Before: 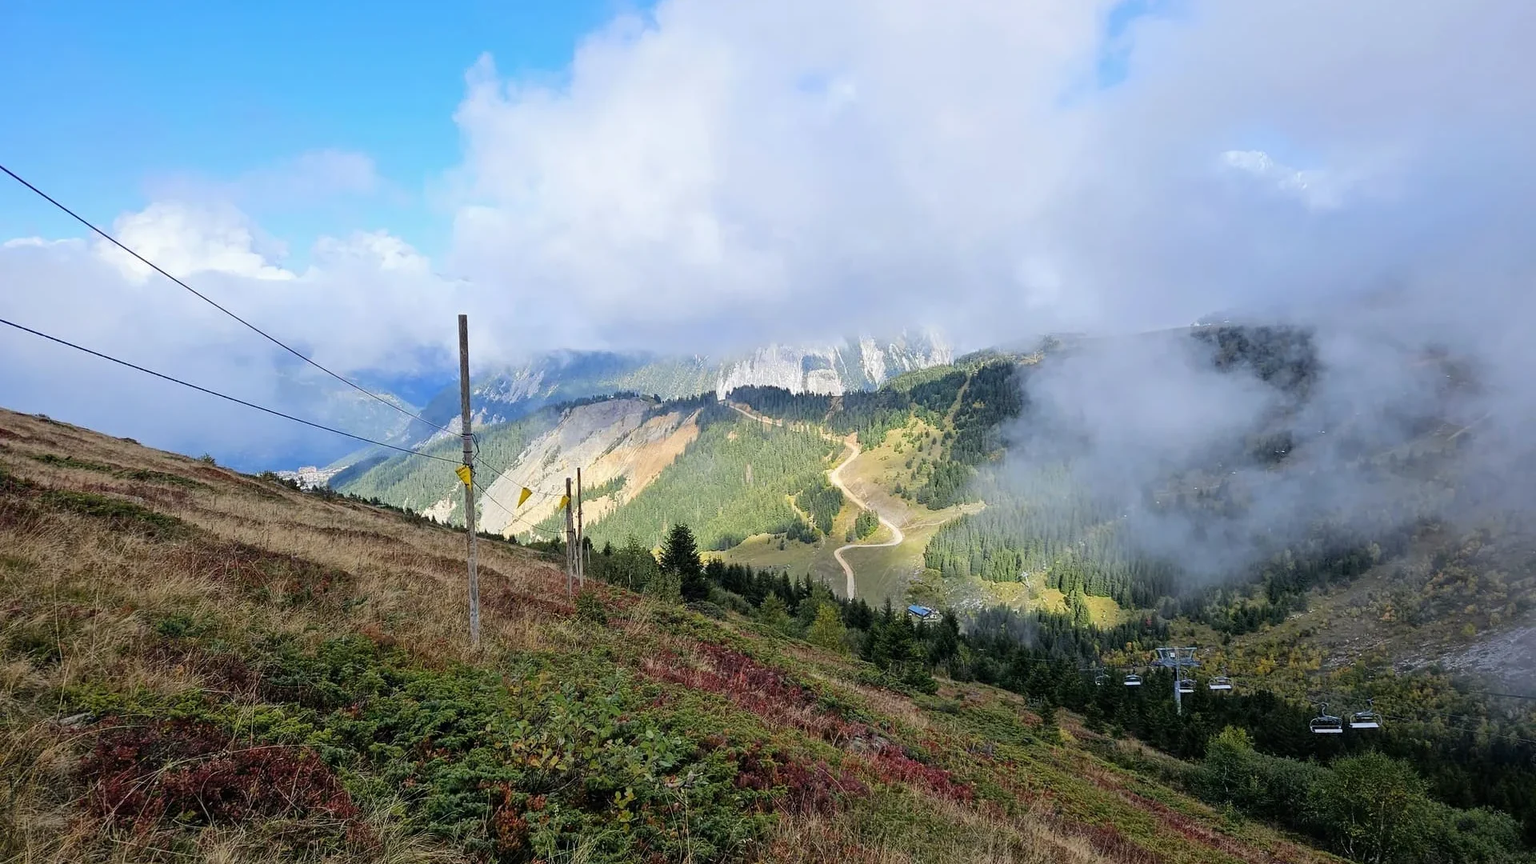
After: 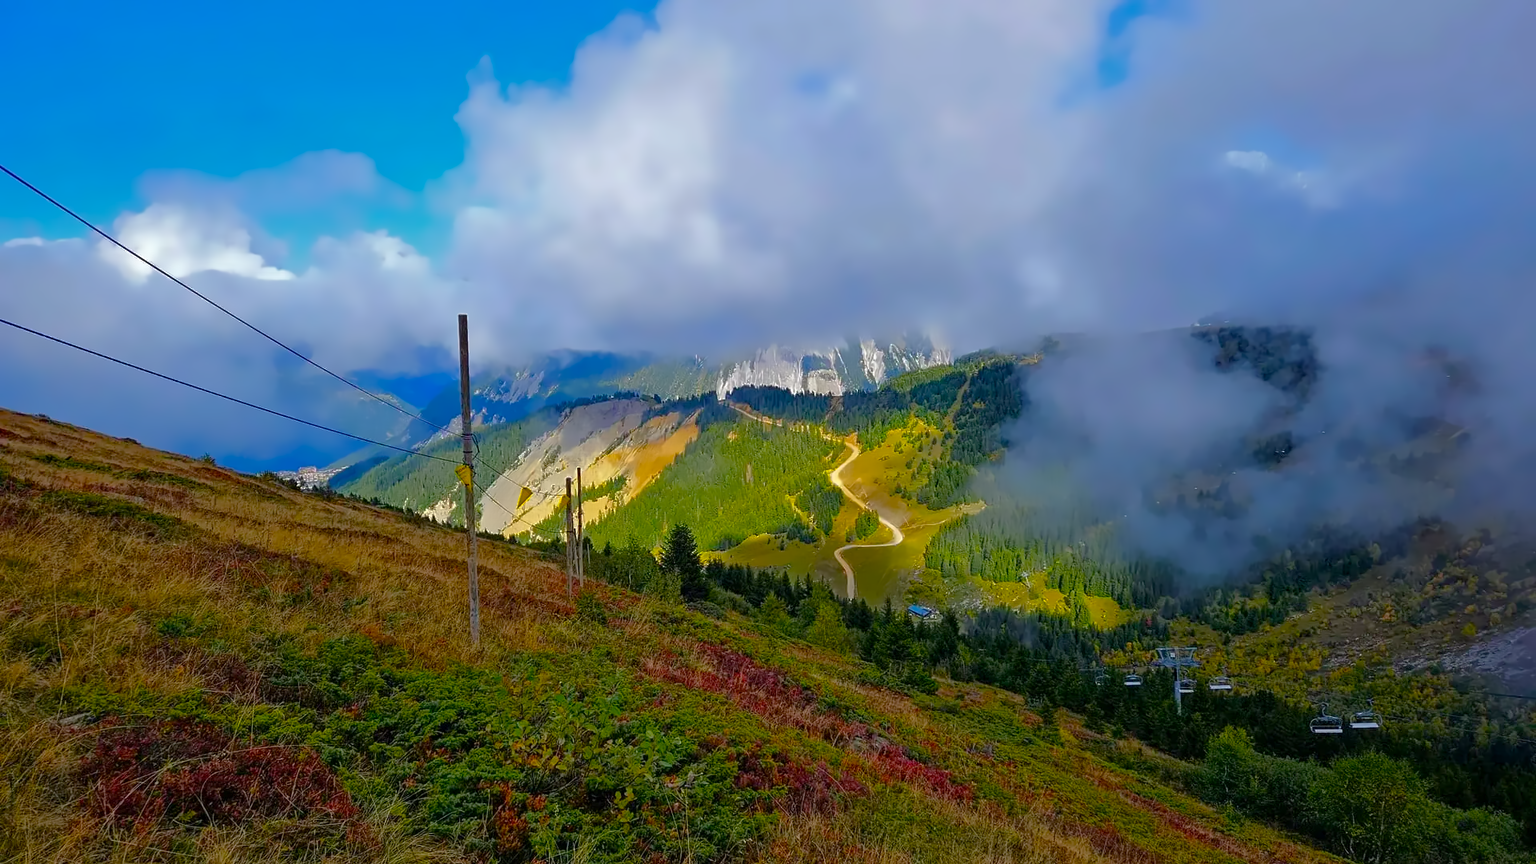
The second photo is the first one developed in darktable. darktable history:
base curve: curves: ch0 [(0, 0) (0.841, 0.609) (1, 1)]
tone equalizer: -8 EV 0.06 EV, smoothing diameter 25%, edges refinement/feathering 10, preserve details guided filter
color balance: input saturation 134.34%, contrast -10.04%, contrast fulcrum 19.67%, output saturation 133.51%
exposure: black level correction 0.009, exposure 0.119 EV
haze removal: strength 0.53, distance 0.925
denoise (profiled): patch size 2, search radius 4, preserve shadows 1.02, bias correction -0.395, scattering 0.3, a [0, 0, 0], mode non-local means
